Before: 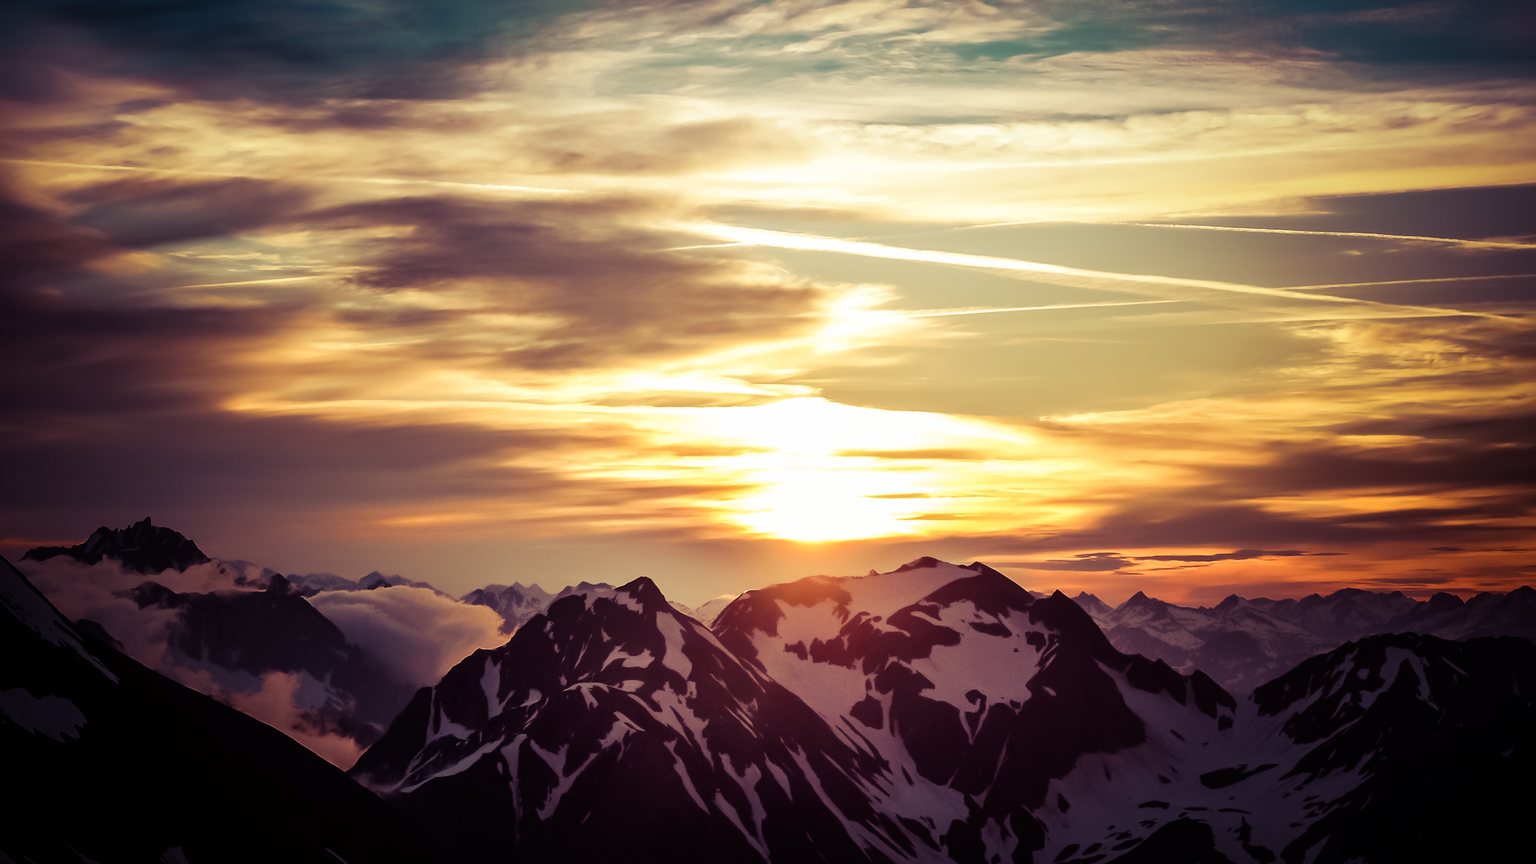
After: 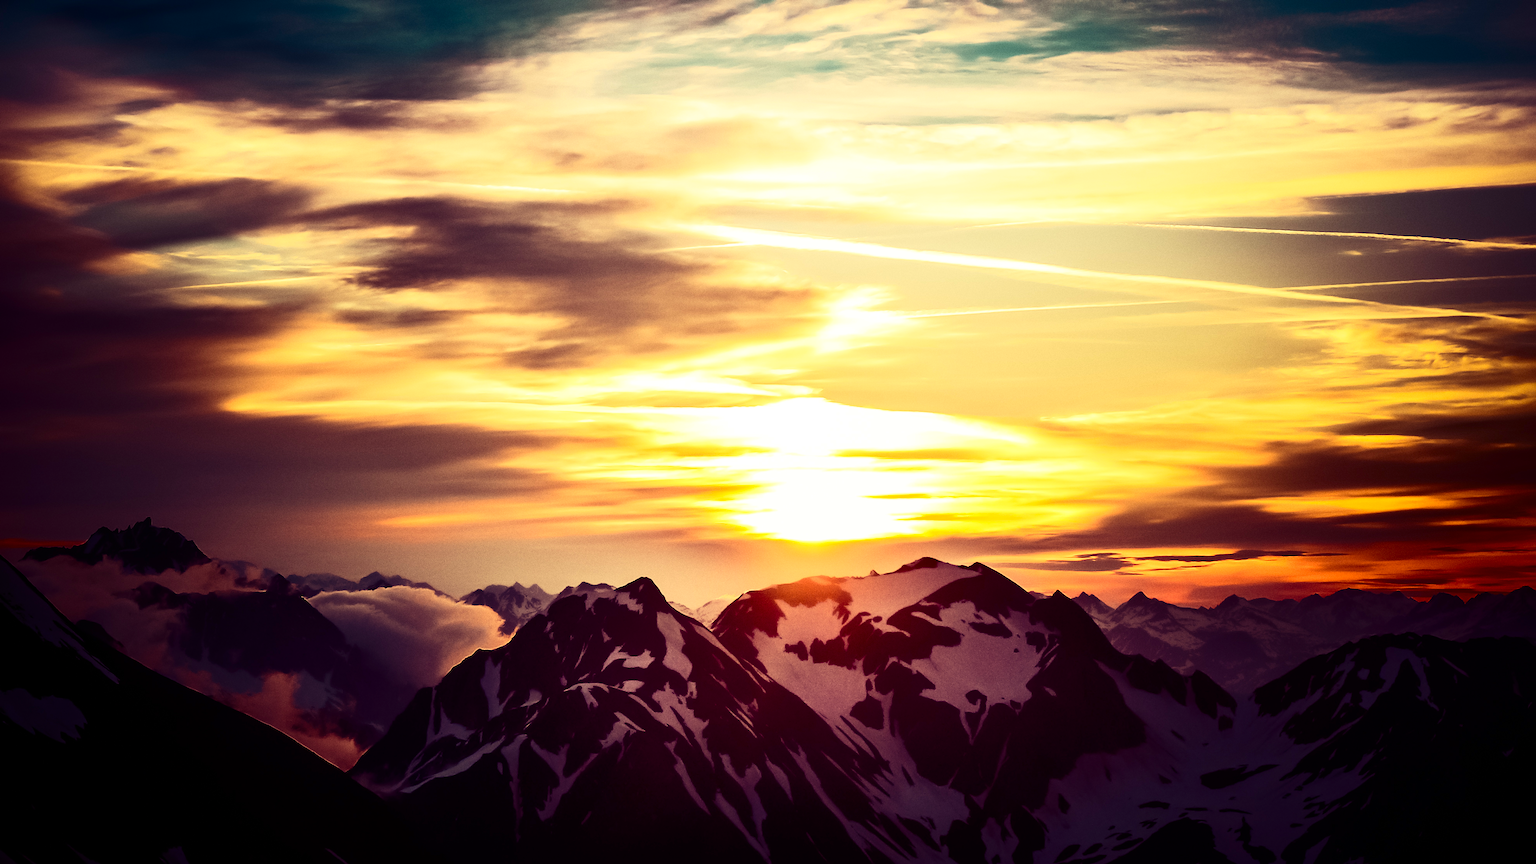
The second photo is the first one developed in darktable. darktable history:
color balance rgb: perceptual saturation grading › global saturation 10%, global vibrance 10%
grain: coarseness 0.47 ISO
contrast brightness saturation: contrast 0.4, brightness 0.05, saturation 0.25
